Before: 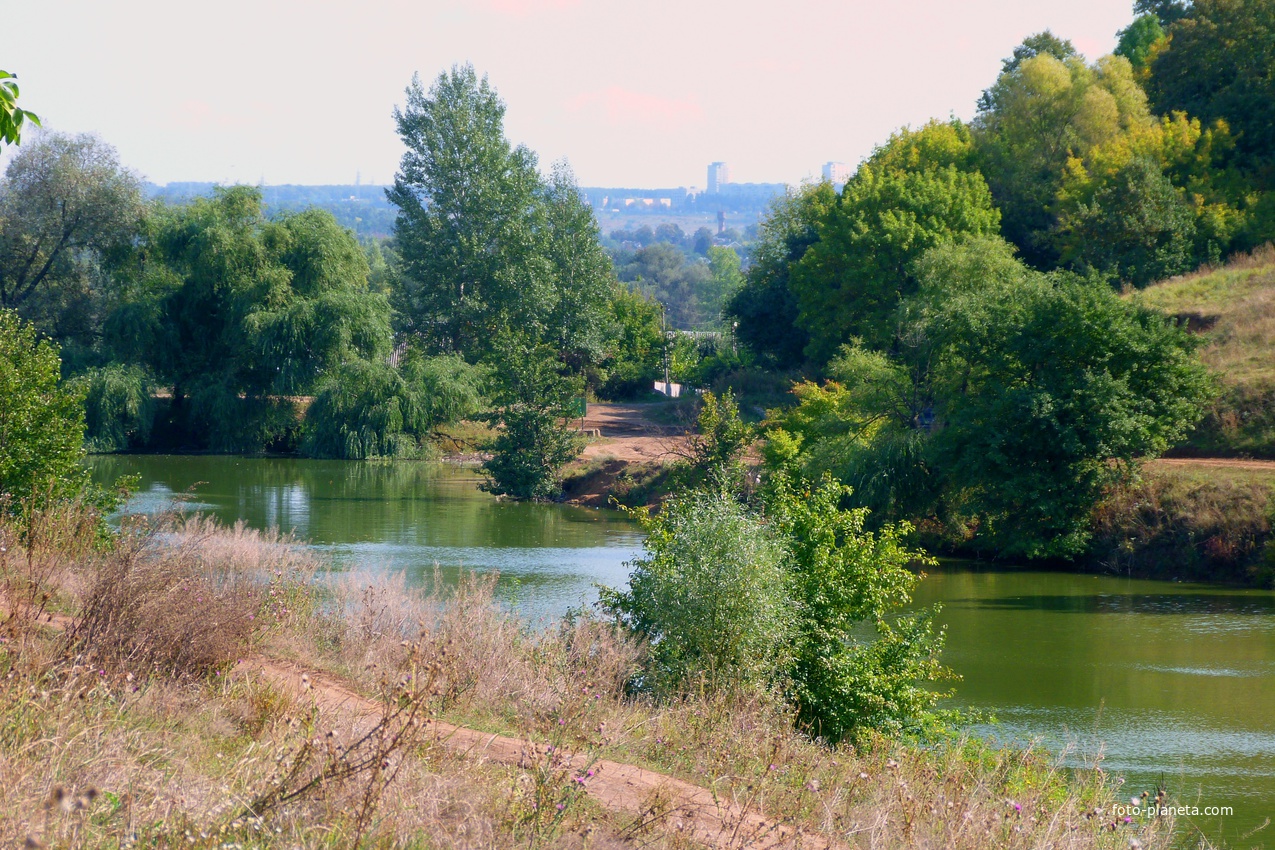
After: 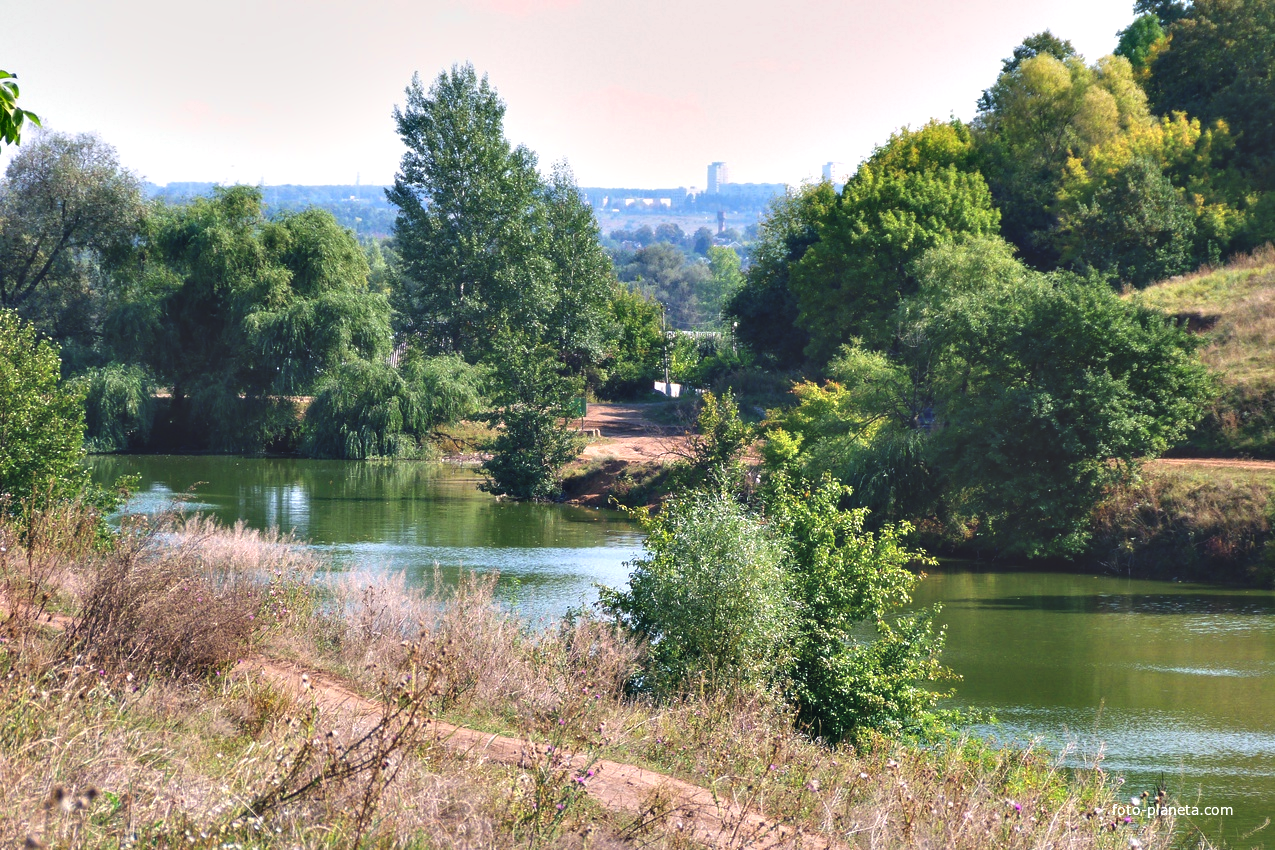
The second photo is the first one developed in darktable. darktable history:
local contrast: highlights 104%, shadows 99%, detail 120%, midtone range 0.2
exposure: black level correction -0.03, compensate exposure bias true, compensate highlight preservation false
contrast equalizer: octaves 7, y [[0.6 ×6], [0.55 ×6], [0 ×6], [0 ×6], [0 ×6]]
